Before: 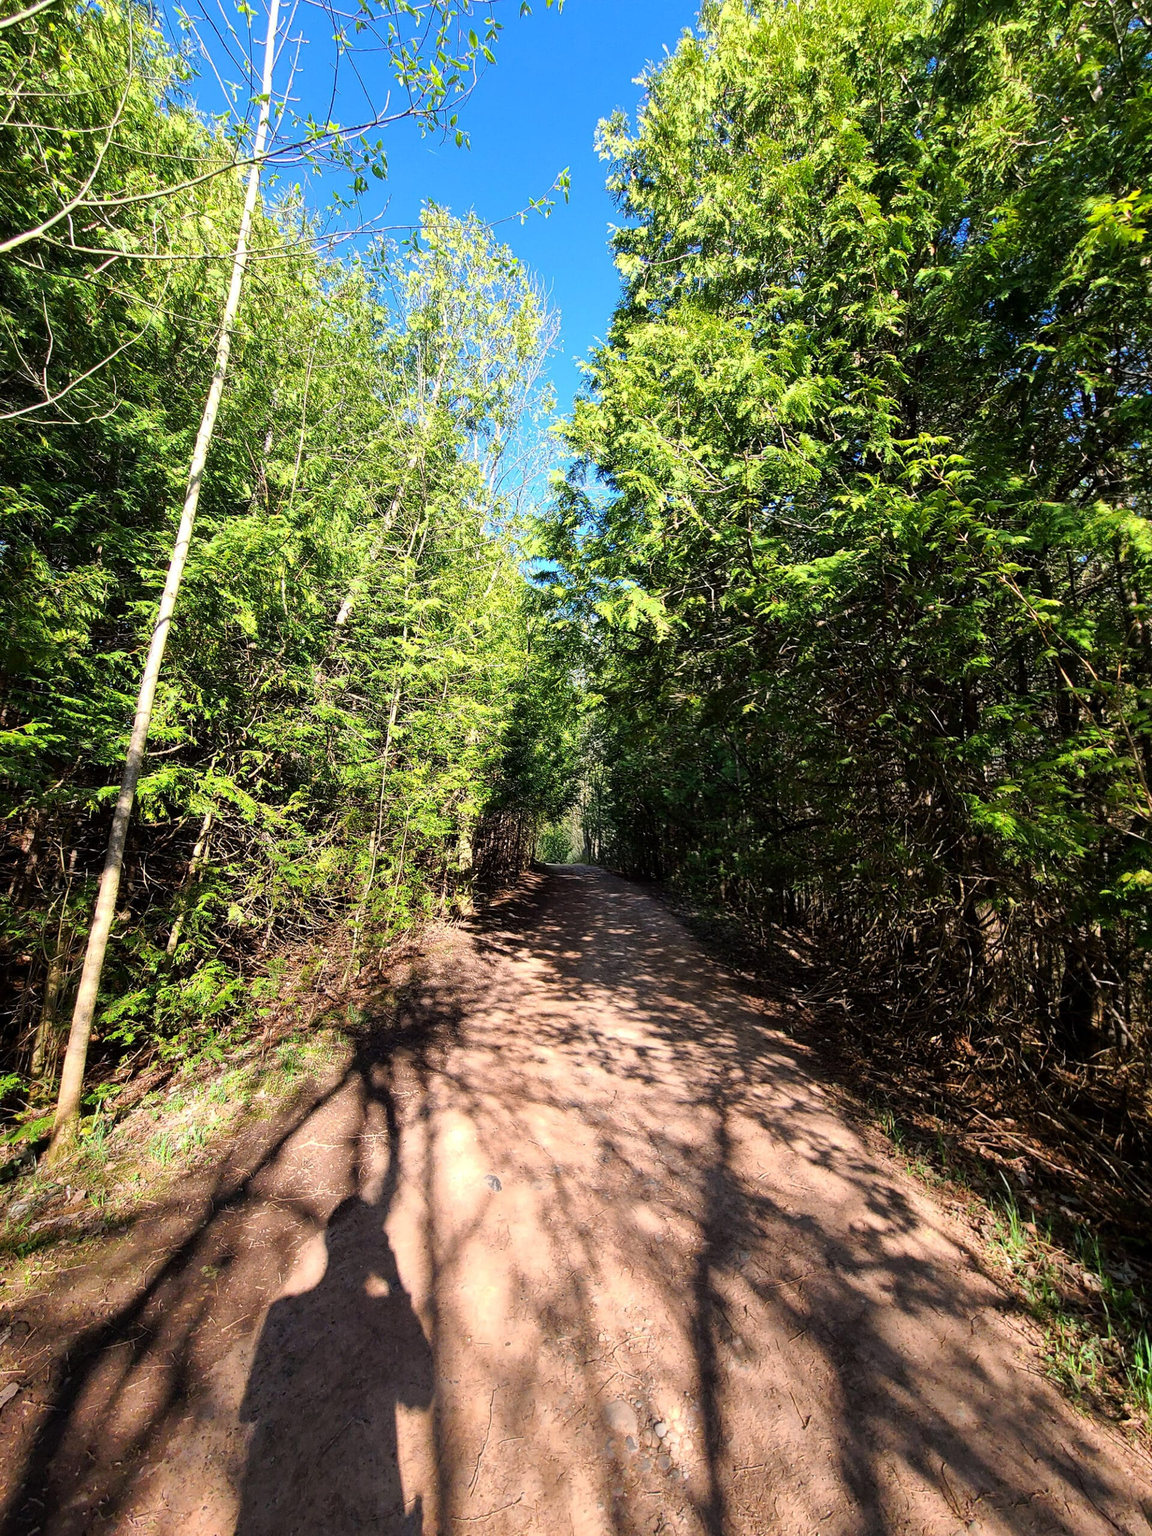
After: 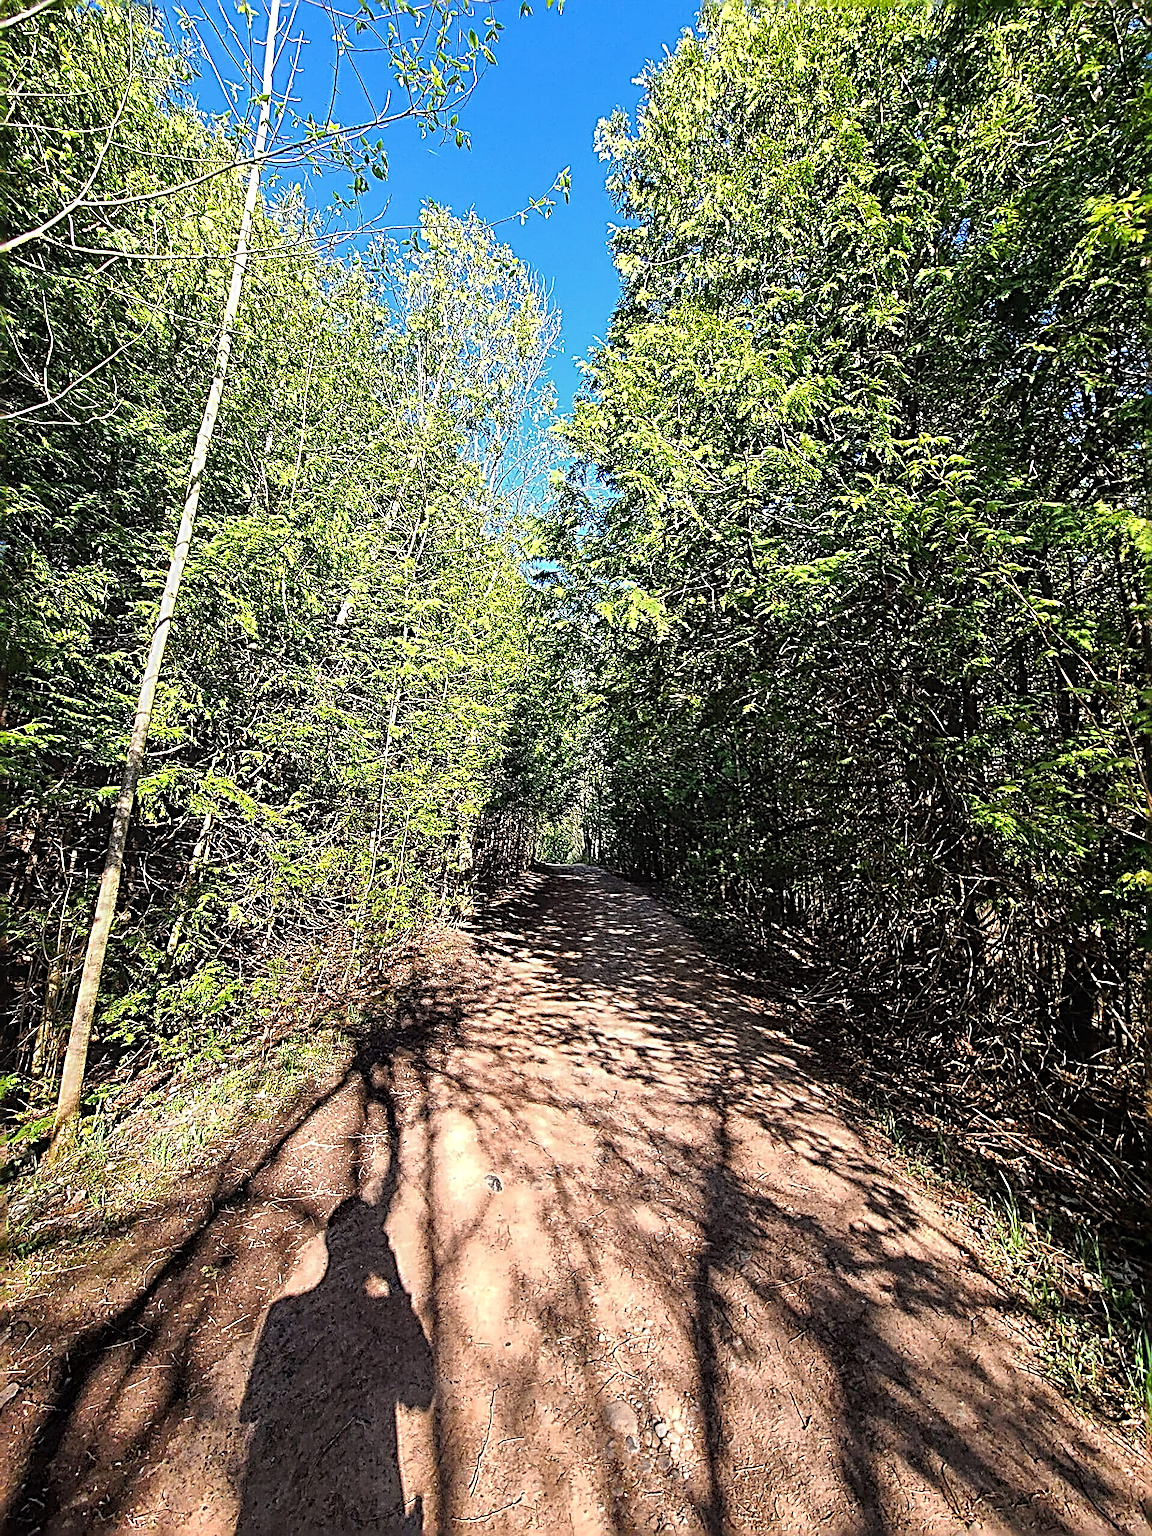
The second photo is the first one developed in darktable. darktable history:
sharpen: radius 4.001, amount 2
local contrast: detail 130%
